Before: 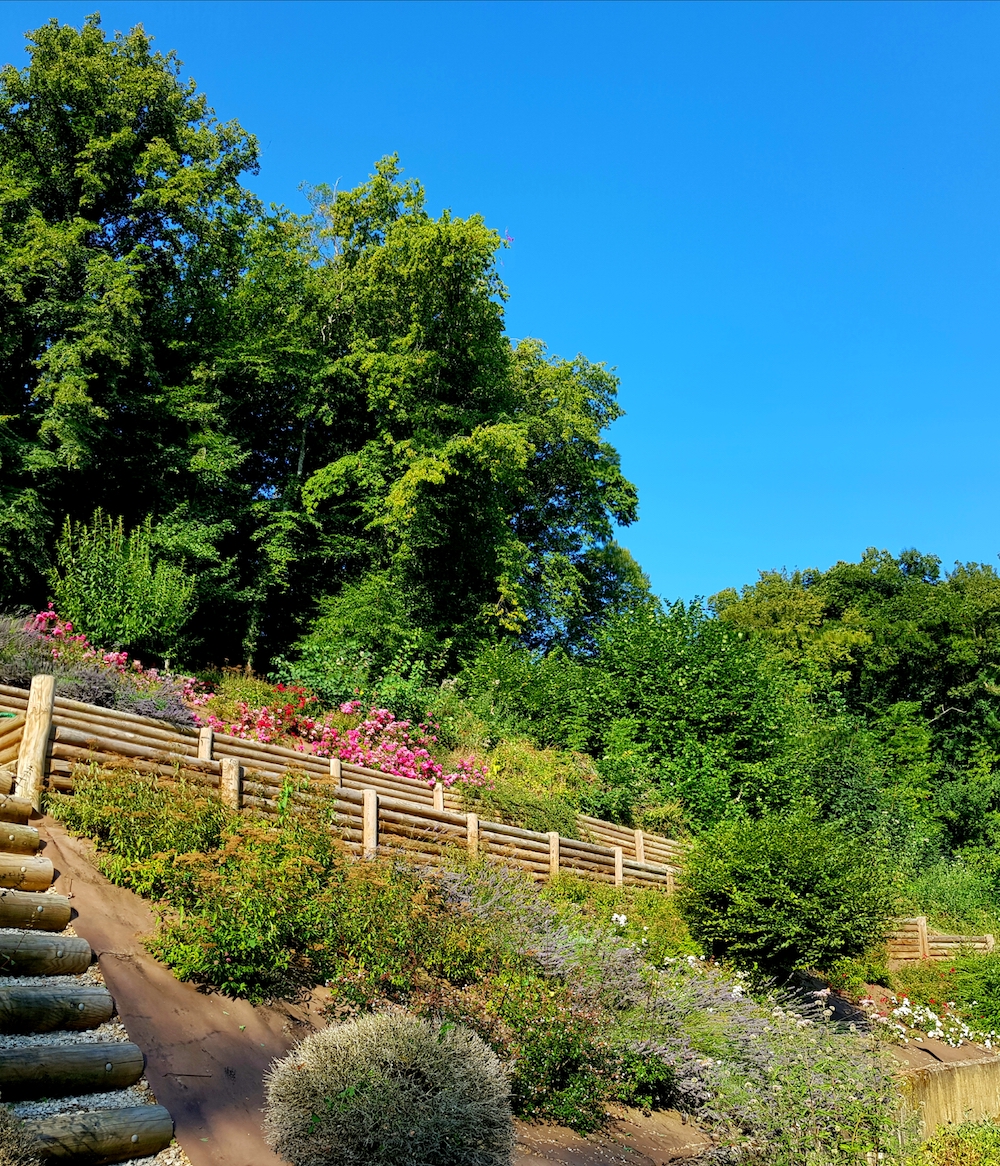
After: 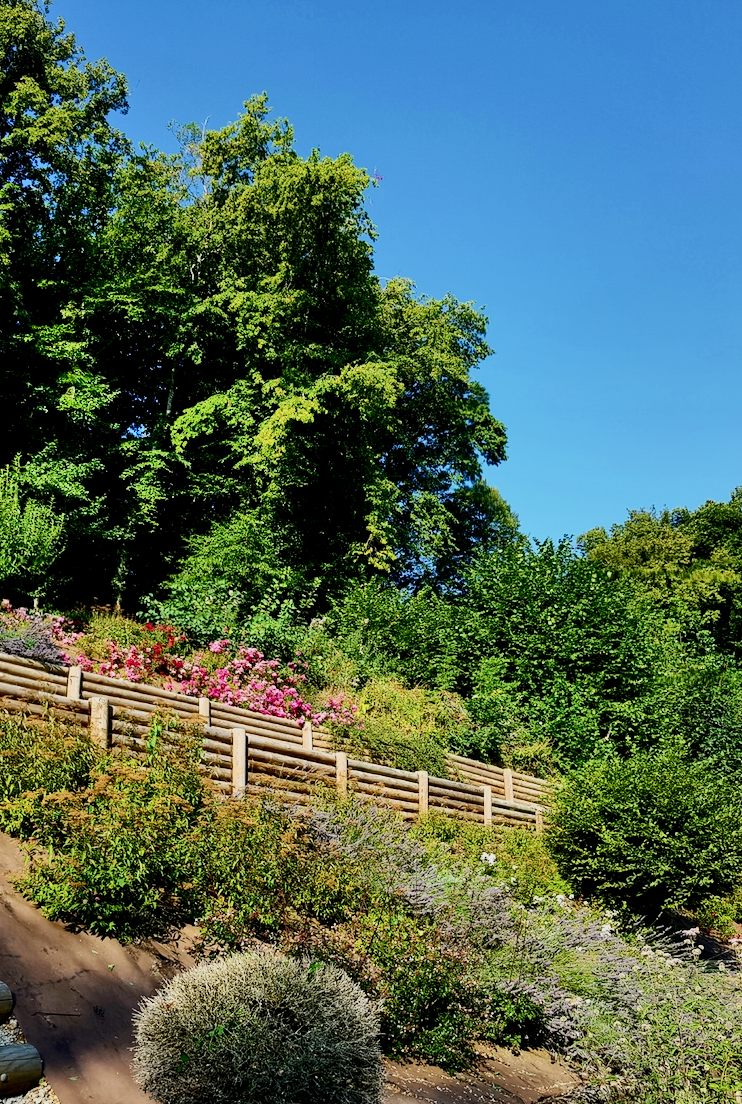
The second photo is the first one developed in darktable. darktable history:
filmic rgb: hardness 4.17
shadows and highlights: highlights color adjustment 0%, soften with gaussian
contrast brightness saturation: contrast 0.28
exposure: black level correction 0.001, exposure -0.2 EV, compensate highlight preservation false
crop and rotate: left 13.15%, top 5.251%, right 12.609%
